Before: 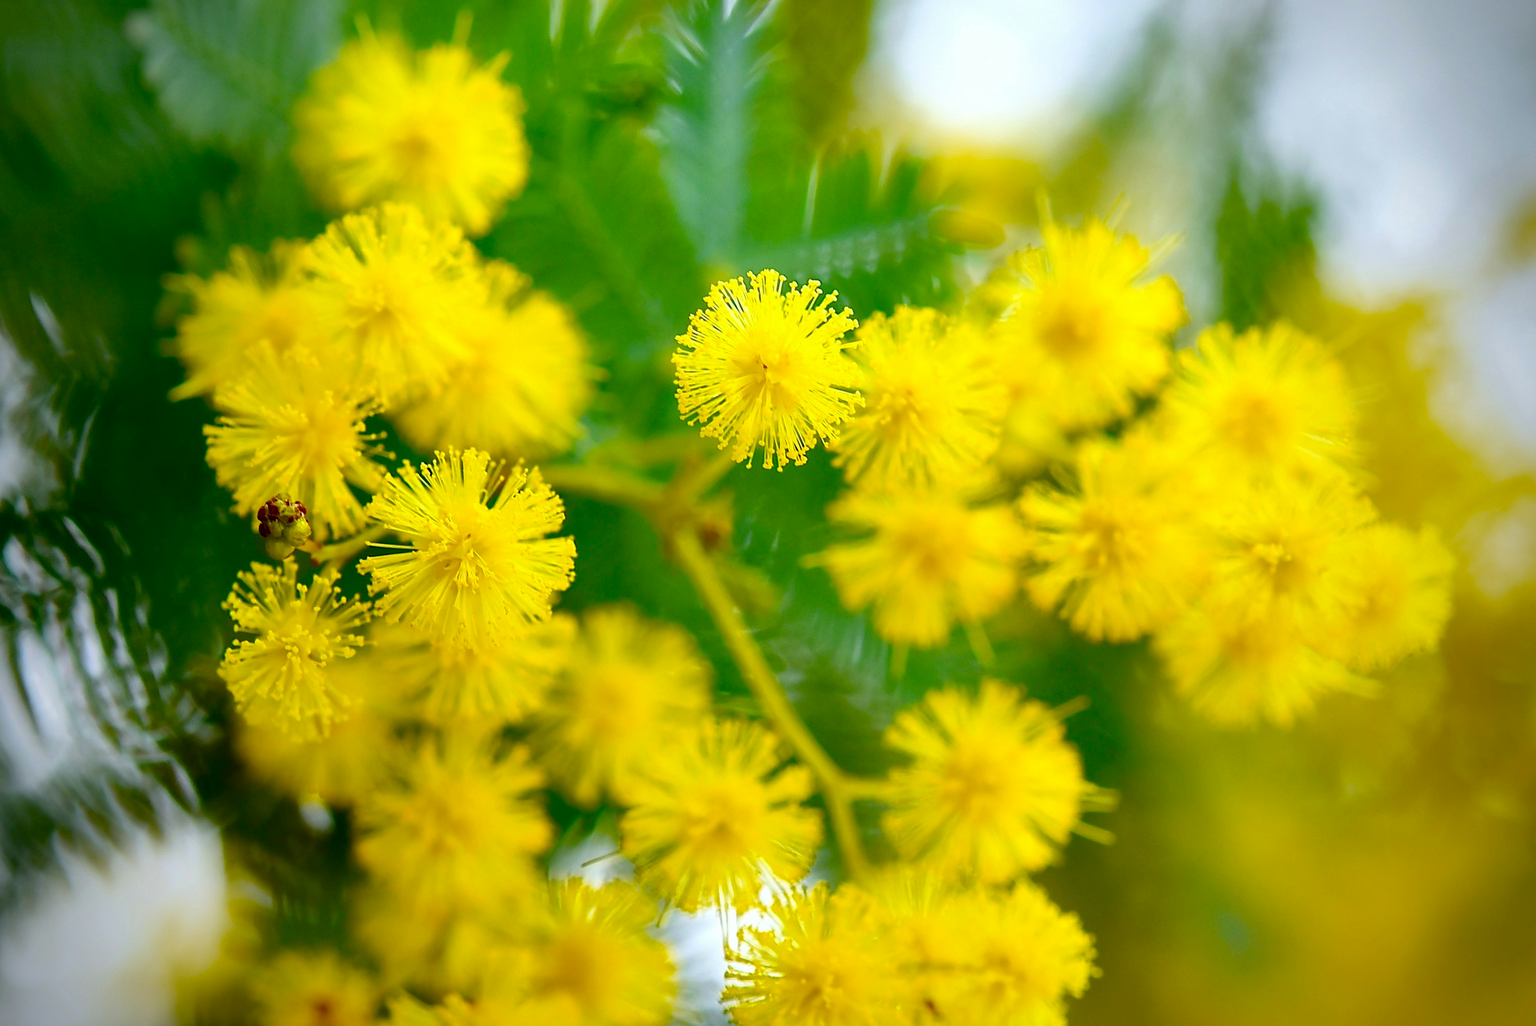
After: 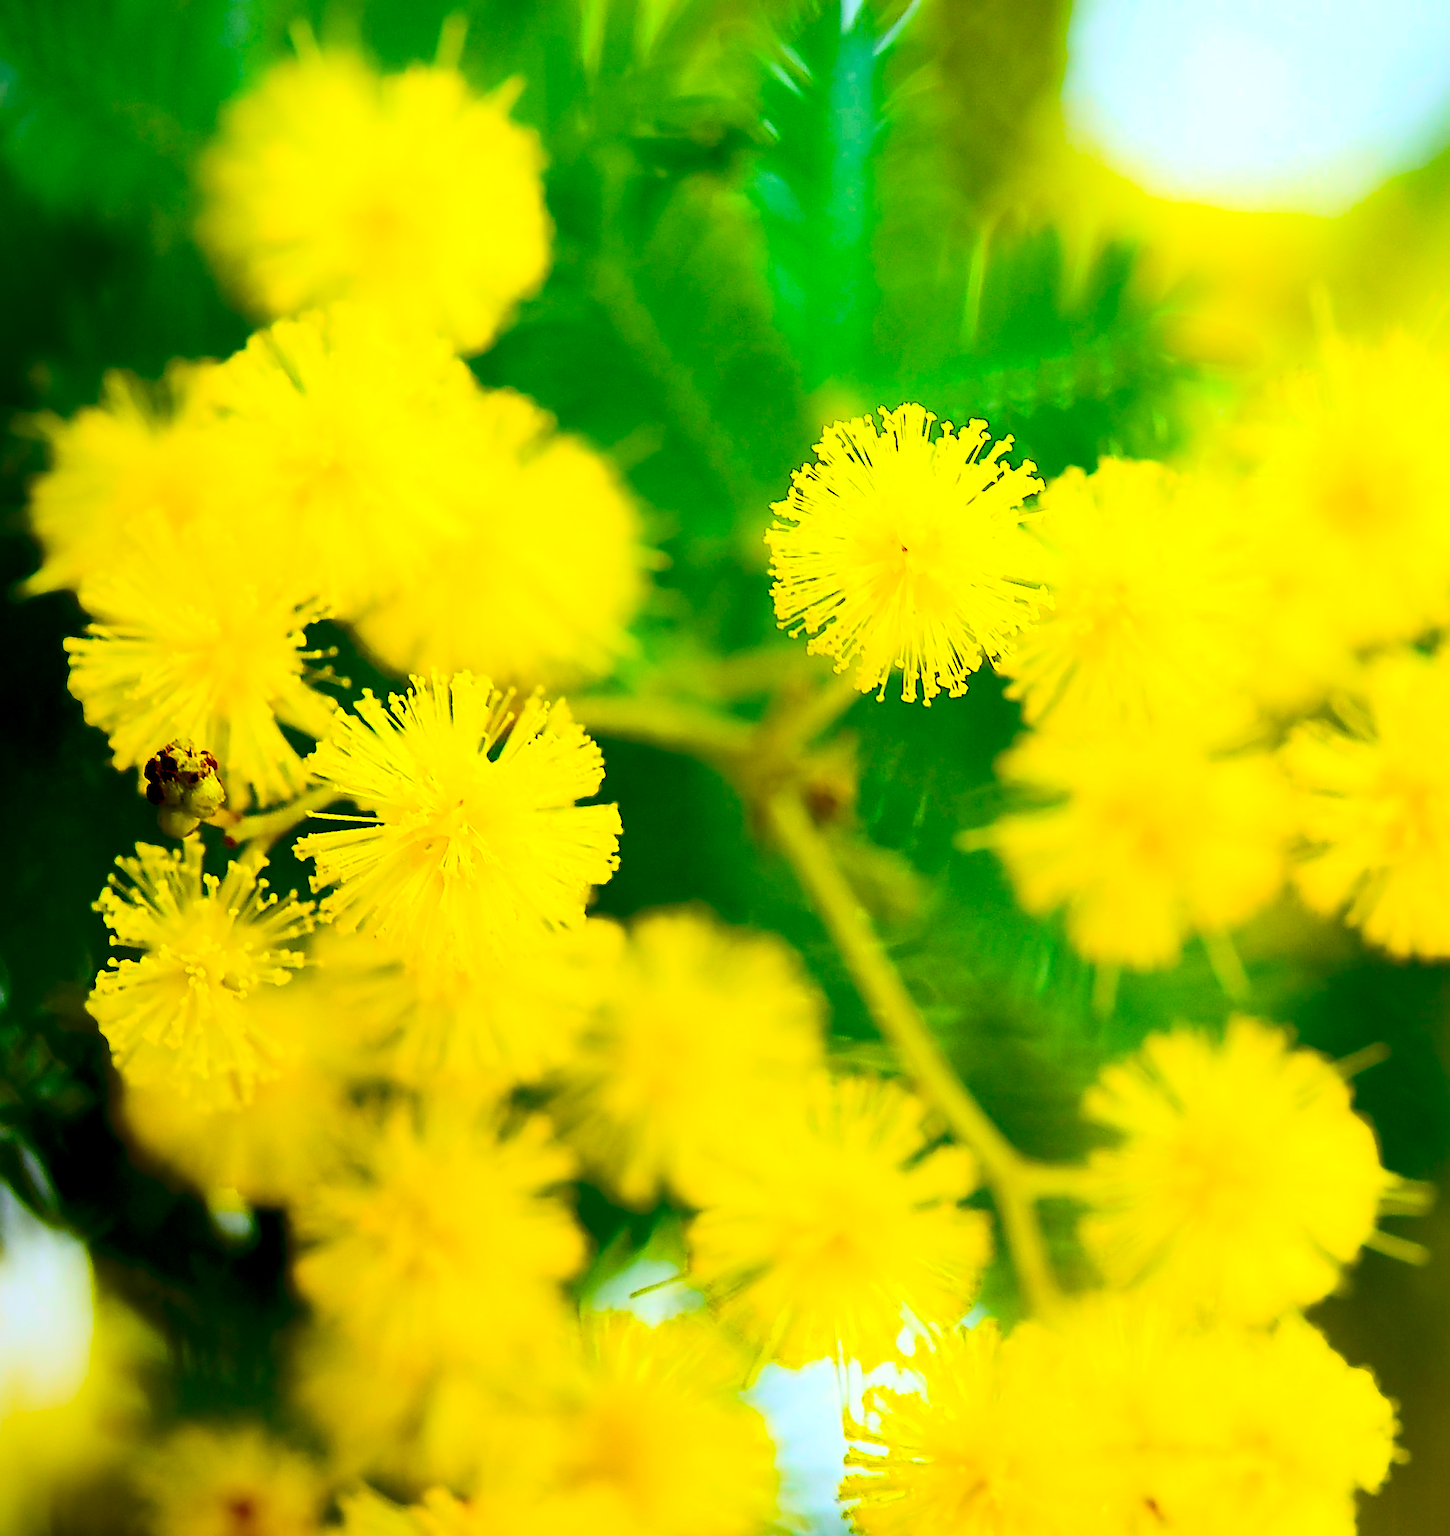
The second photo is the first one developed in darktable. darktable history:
color balance rgb: global offset › luminance -0.891%, perceptual saturation grading › global saturation 29.451%, global vibrance 50.191%
crop: left 10.5%, right 26.419%
contrast brightness saturation: contrast 0.41, brightness 0.101, saturation 0.213
exposure: black level correction 0.01, exposure 0.016 EV, compensate exposure bias true, compensate highlight preservation false
sharpen: radius 1.402, amount 1.252, threshold 0.699
contrast equalizer: octaves 7, y [[0.6 ×6], [0.55 ×6], [0 ×6], [0 ×6], [0 ×6]], mix -0.982
